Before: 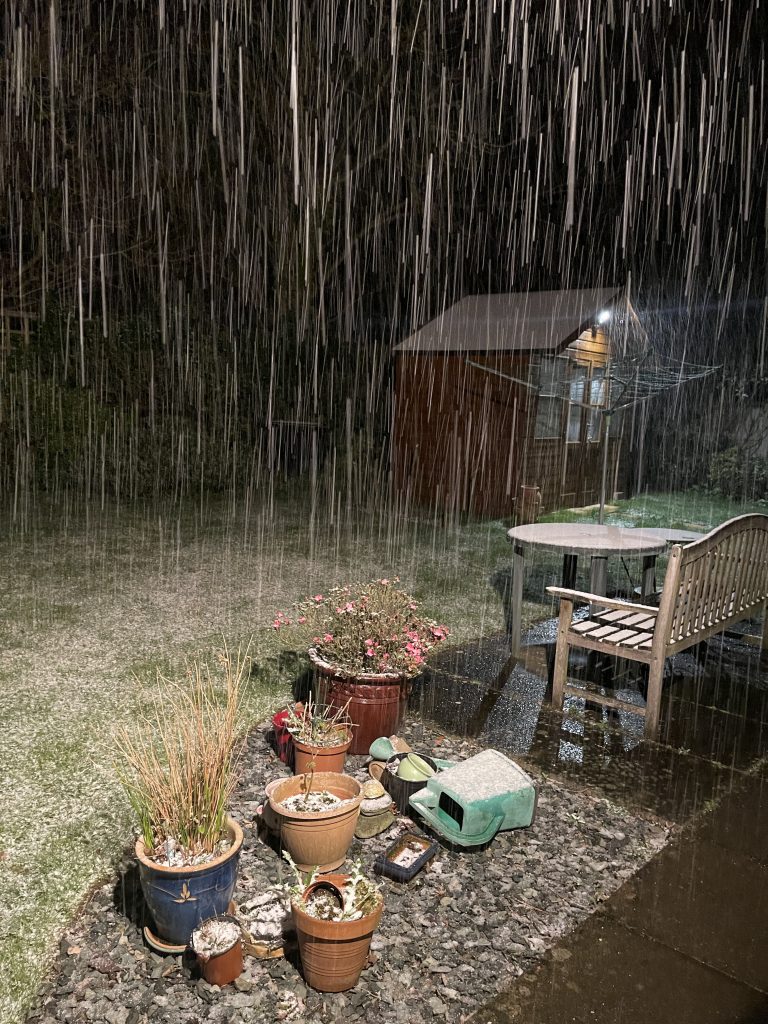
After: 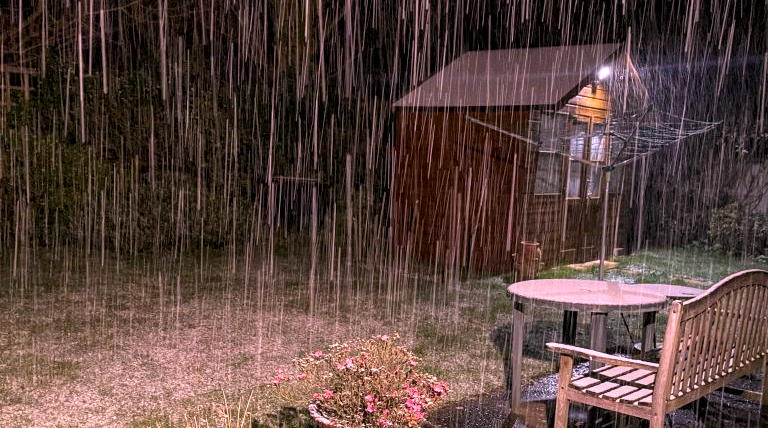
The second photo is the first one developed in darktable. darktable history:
crop and rotate: top 23.84%, bottom 34.294%
color balance rgb: perceptual saturation grading › global saturation 20%, global vibrance 20%
white balance: red 1.188, blue 1.11
local contrast: on, module defaults
